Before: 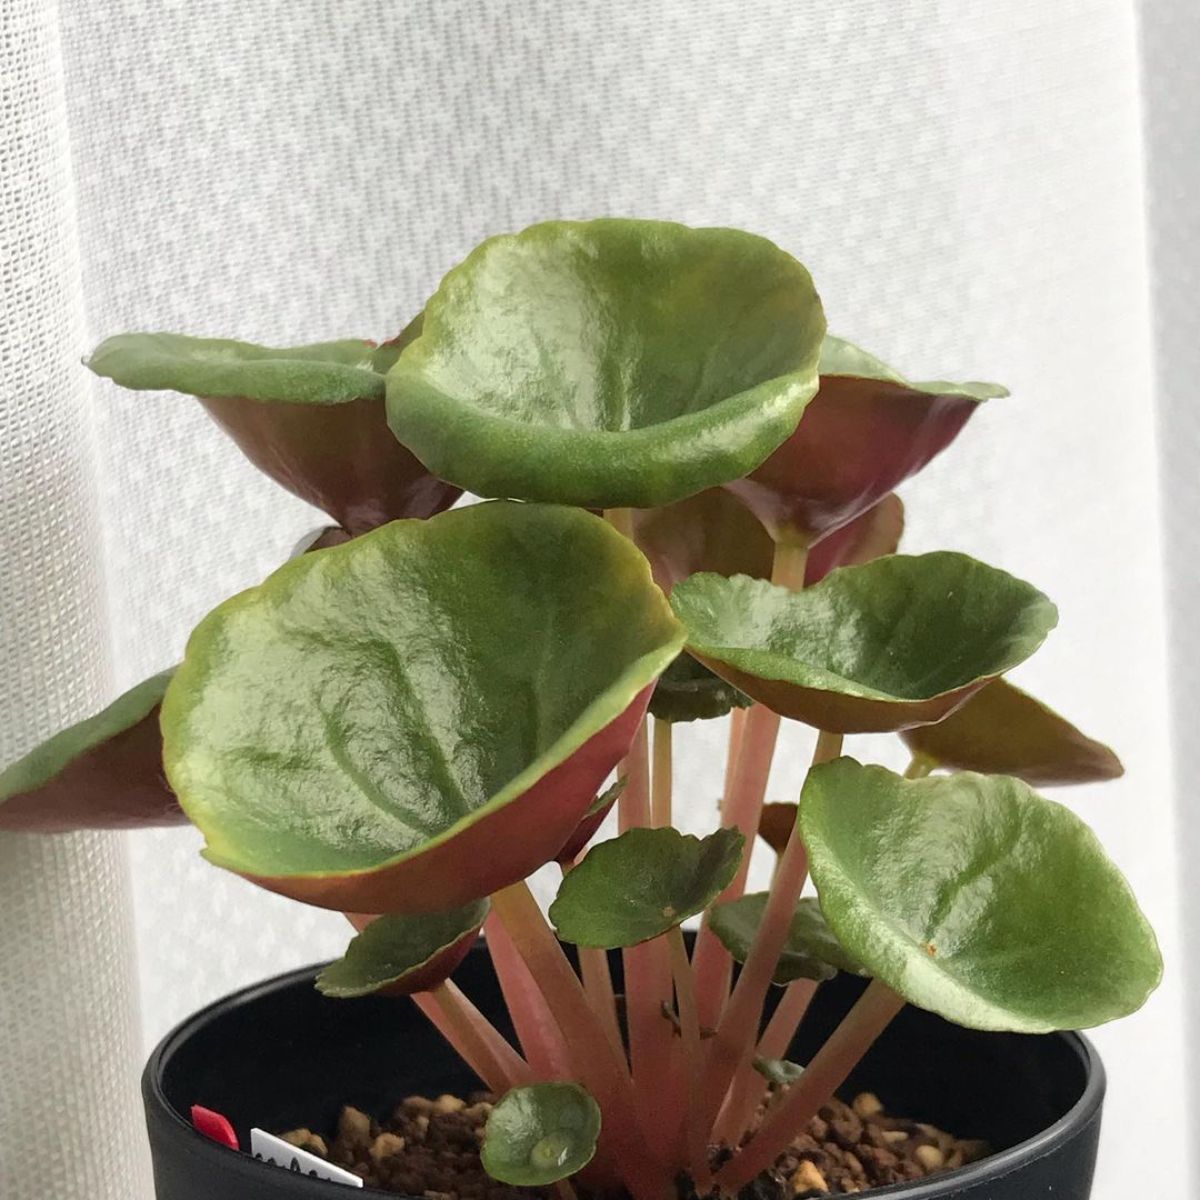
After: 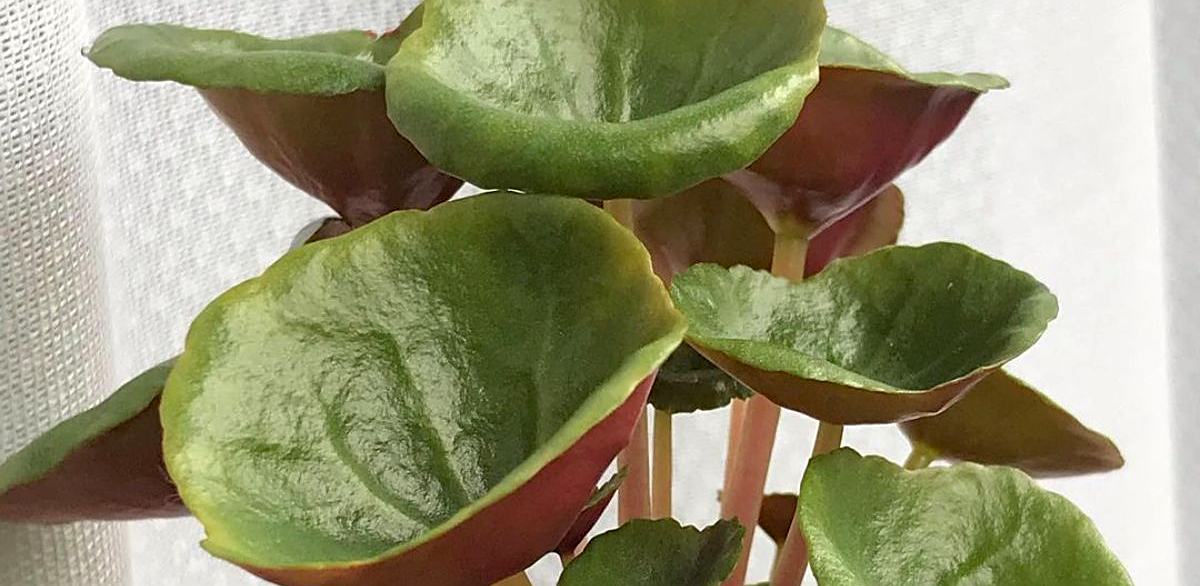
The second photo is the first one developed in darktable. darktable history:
crop and rotate: top 25.808%, bottom 25.339%
haze removal: strength 0.247, distance 0.252, compatibility mode true, adaptive false
sharpen: on, module defaults
